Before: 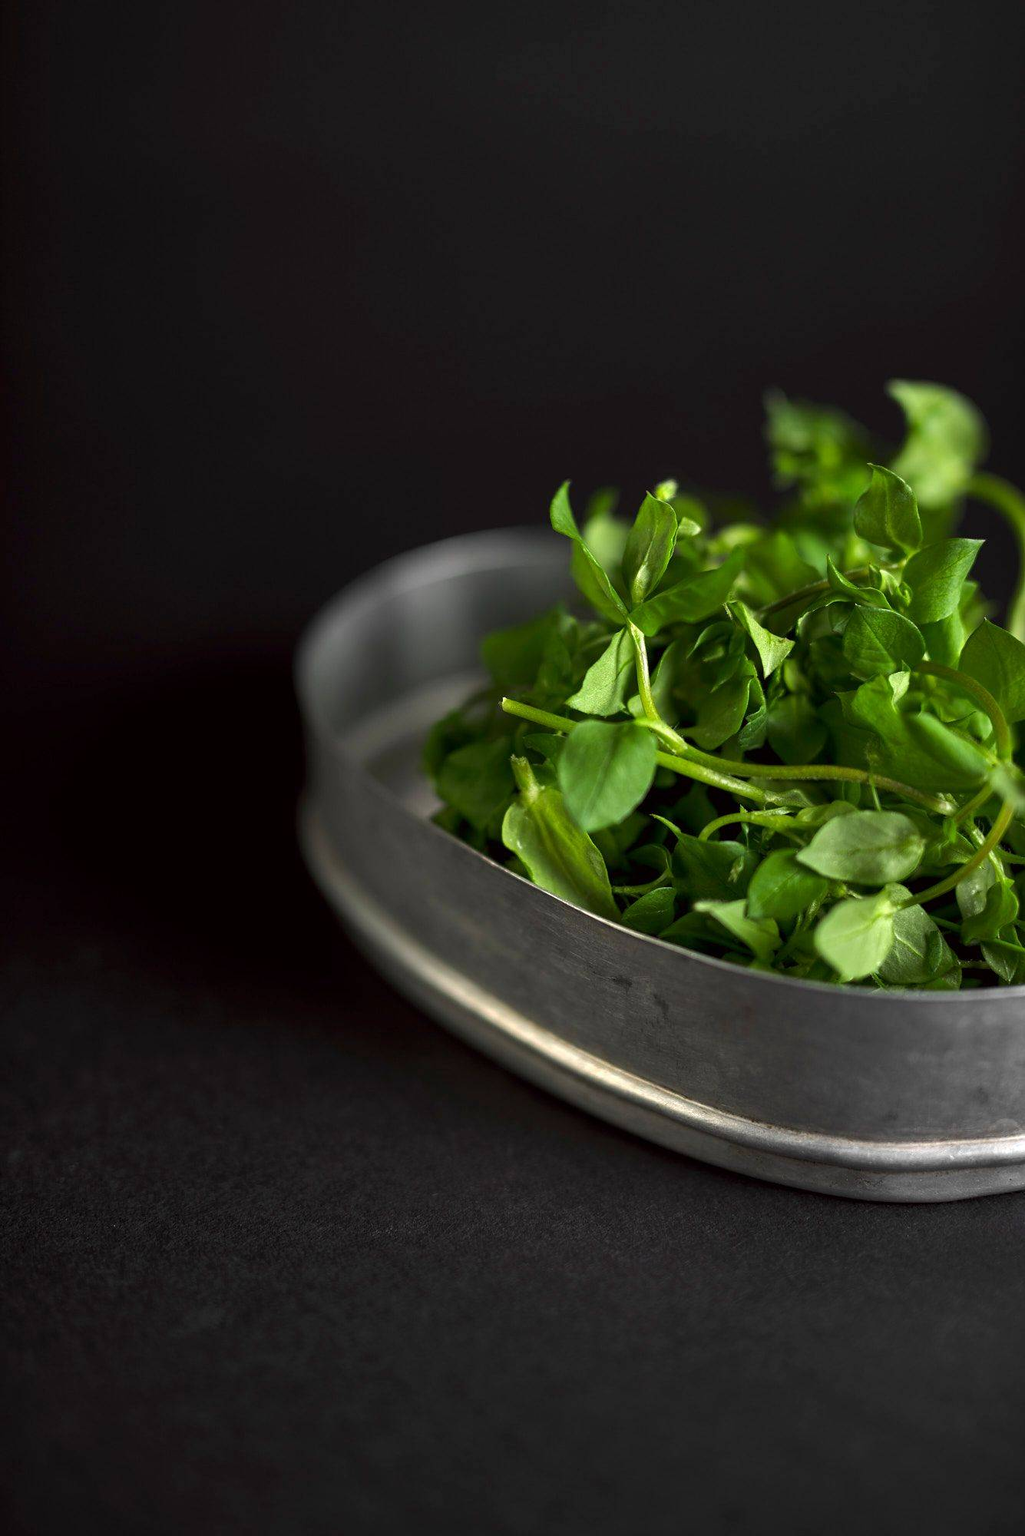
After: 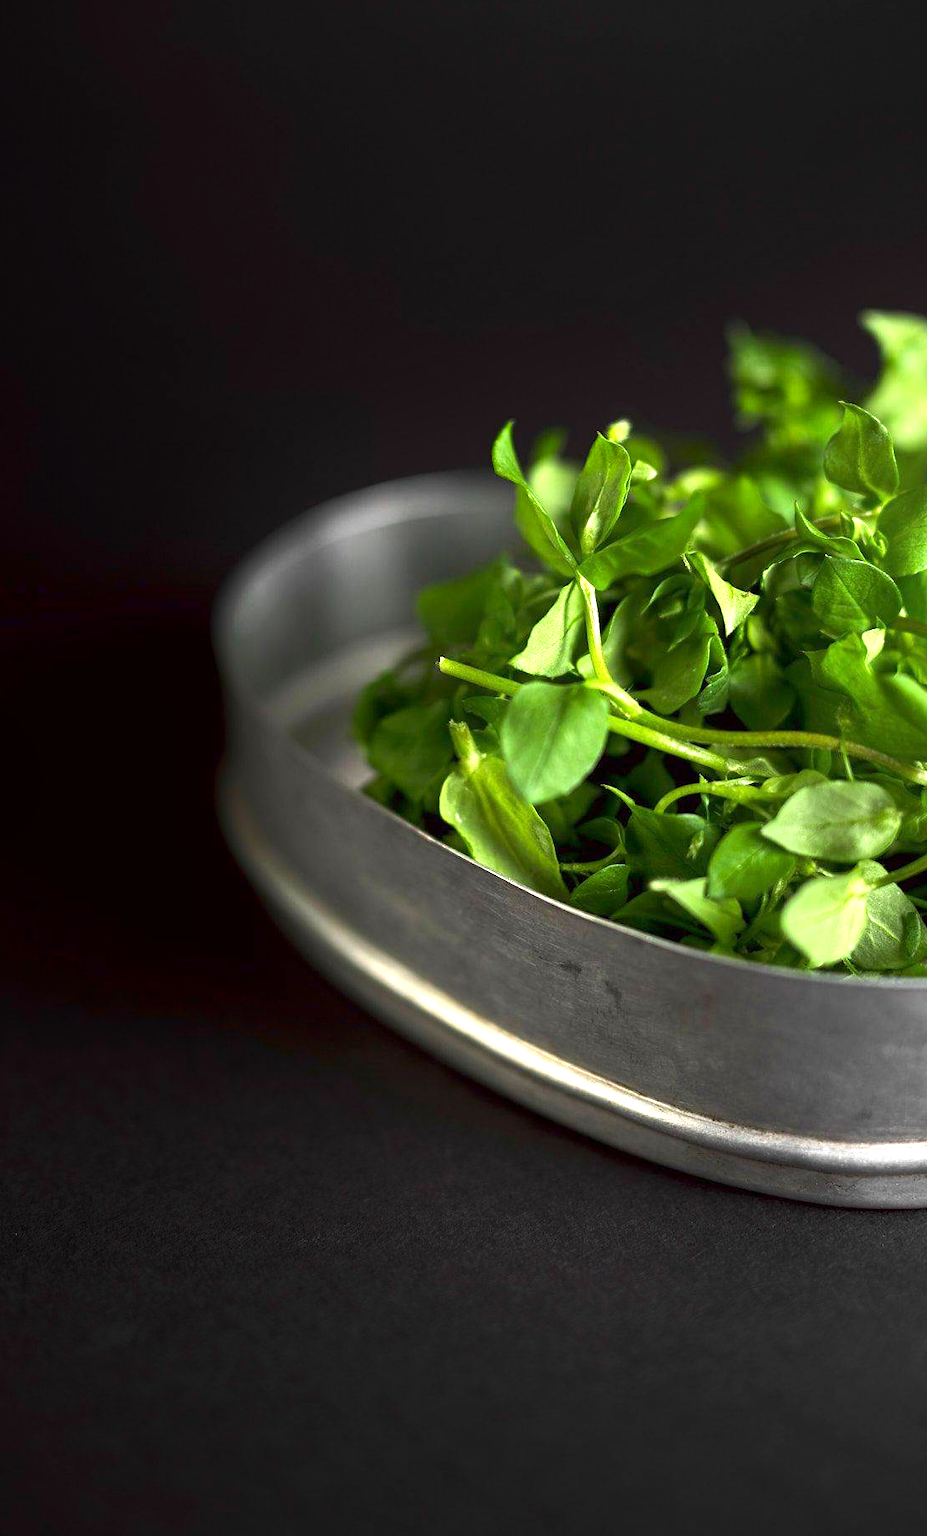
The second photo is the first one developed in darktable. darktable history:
exposure: exposure 1 EV, compensate highlight preservation false
crop: left 9.807%, top 6.259%, right 7.334%, bottom 2.177%
tone equalizer: on, module defaults
shadows and highlights: shadows -54.3, highlights 86.09, soften with gaussian
